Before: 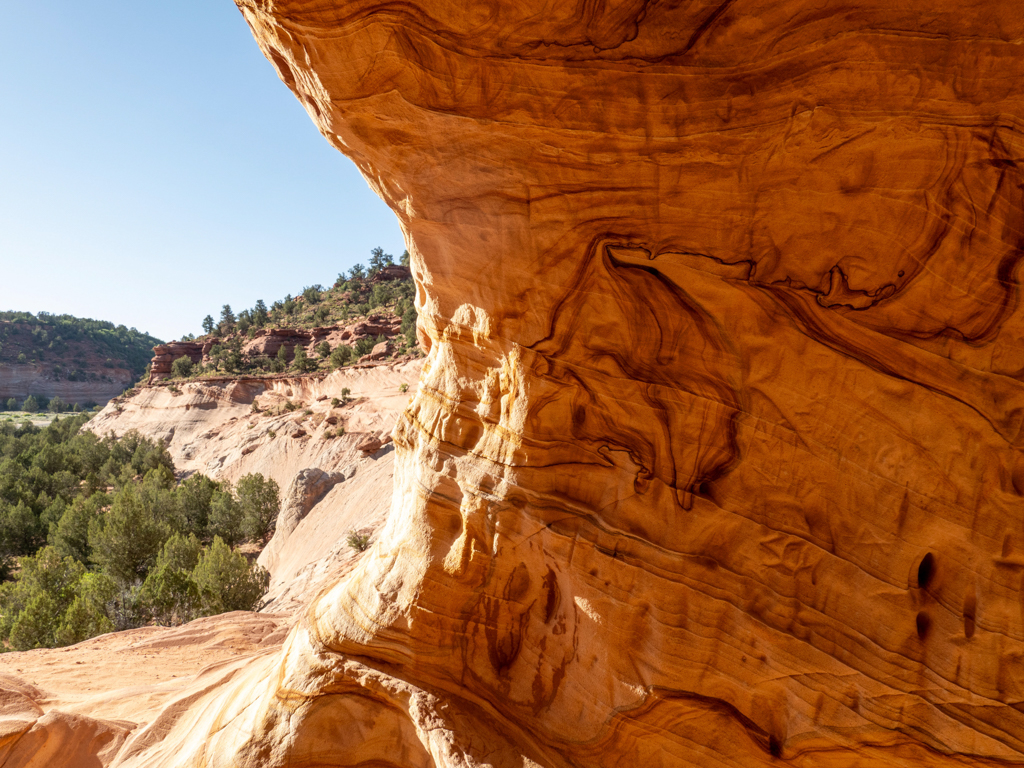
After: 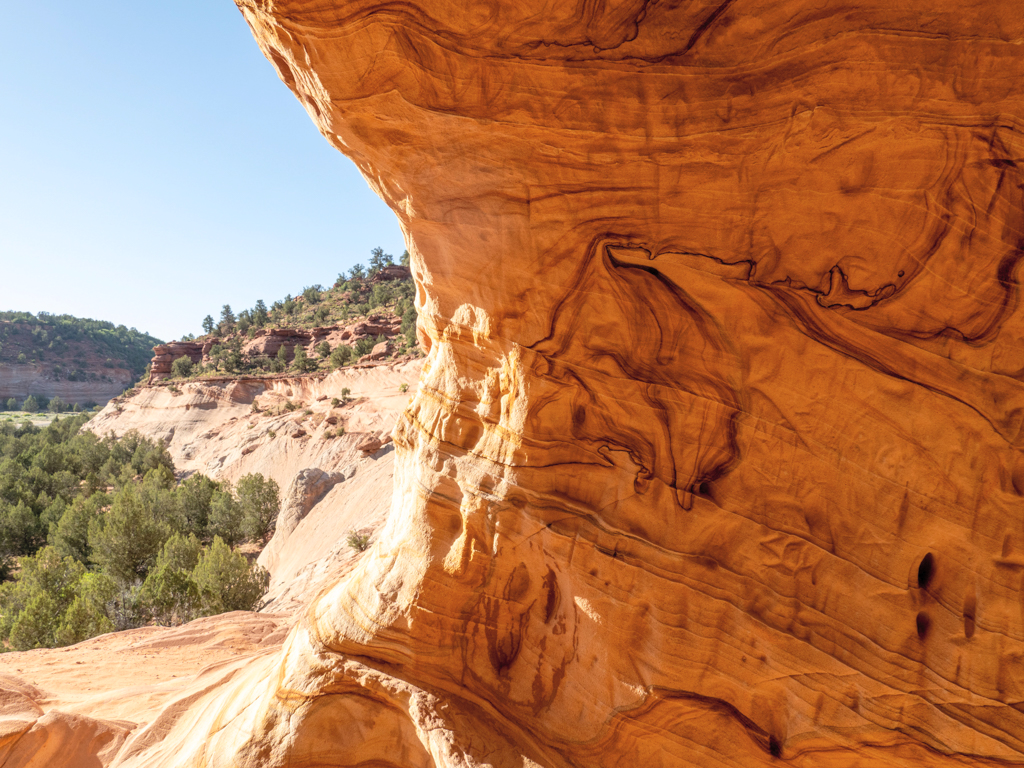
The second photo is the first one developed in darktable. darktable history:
contrast brightness saturation: brightness 0.14
